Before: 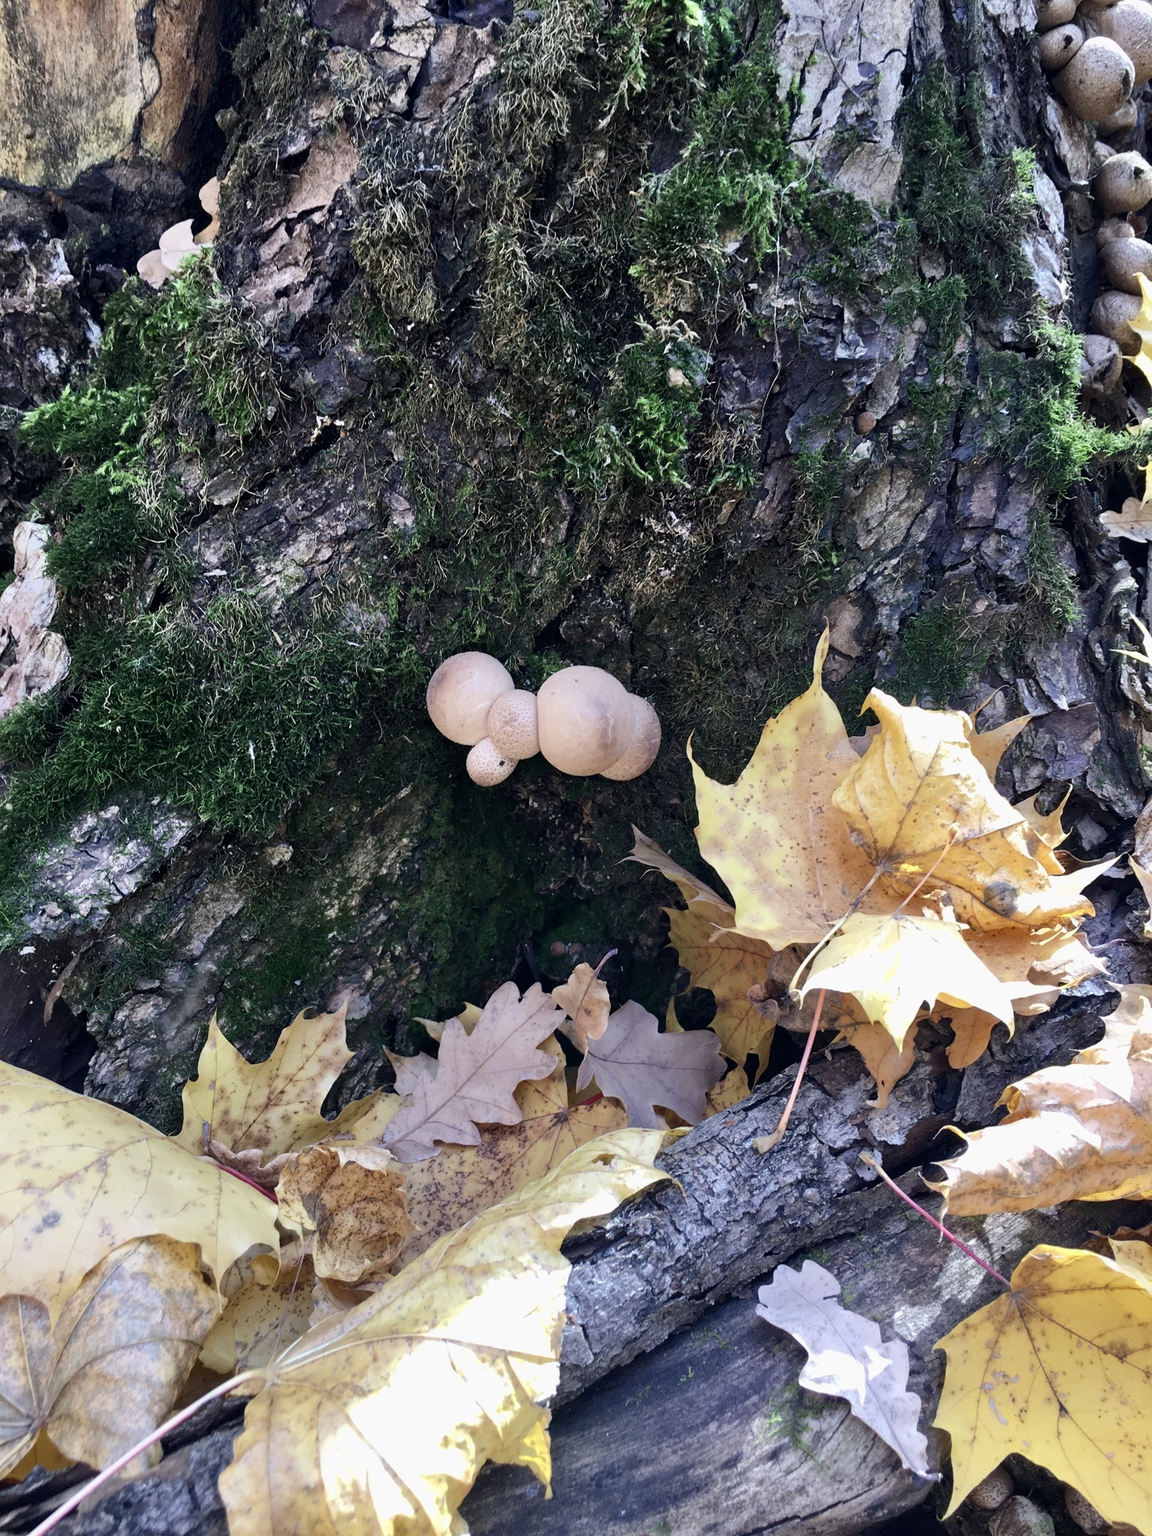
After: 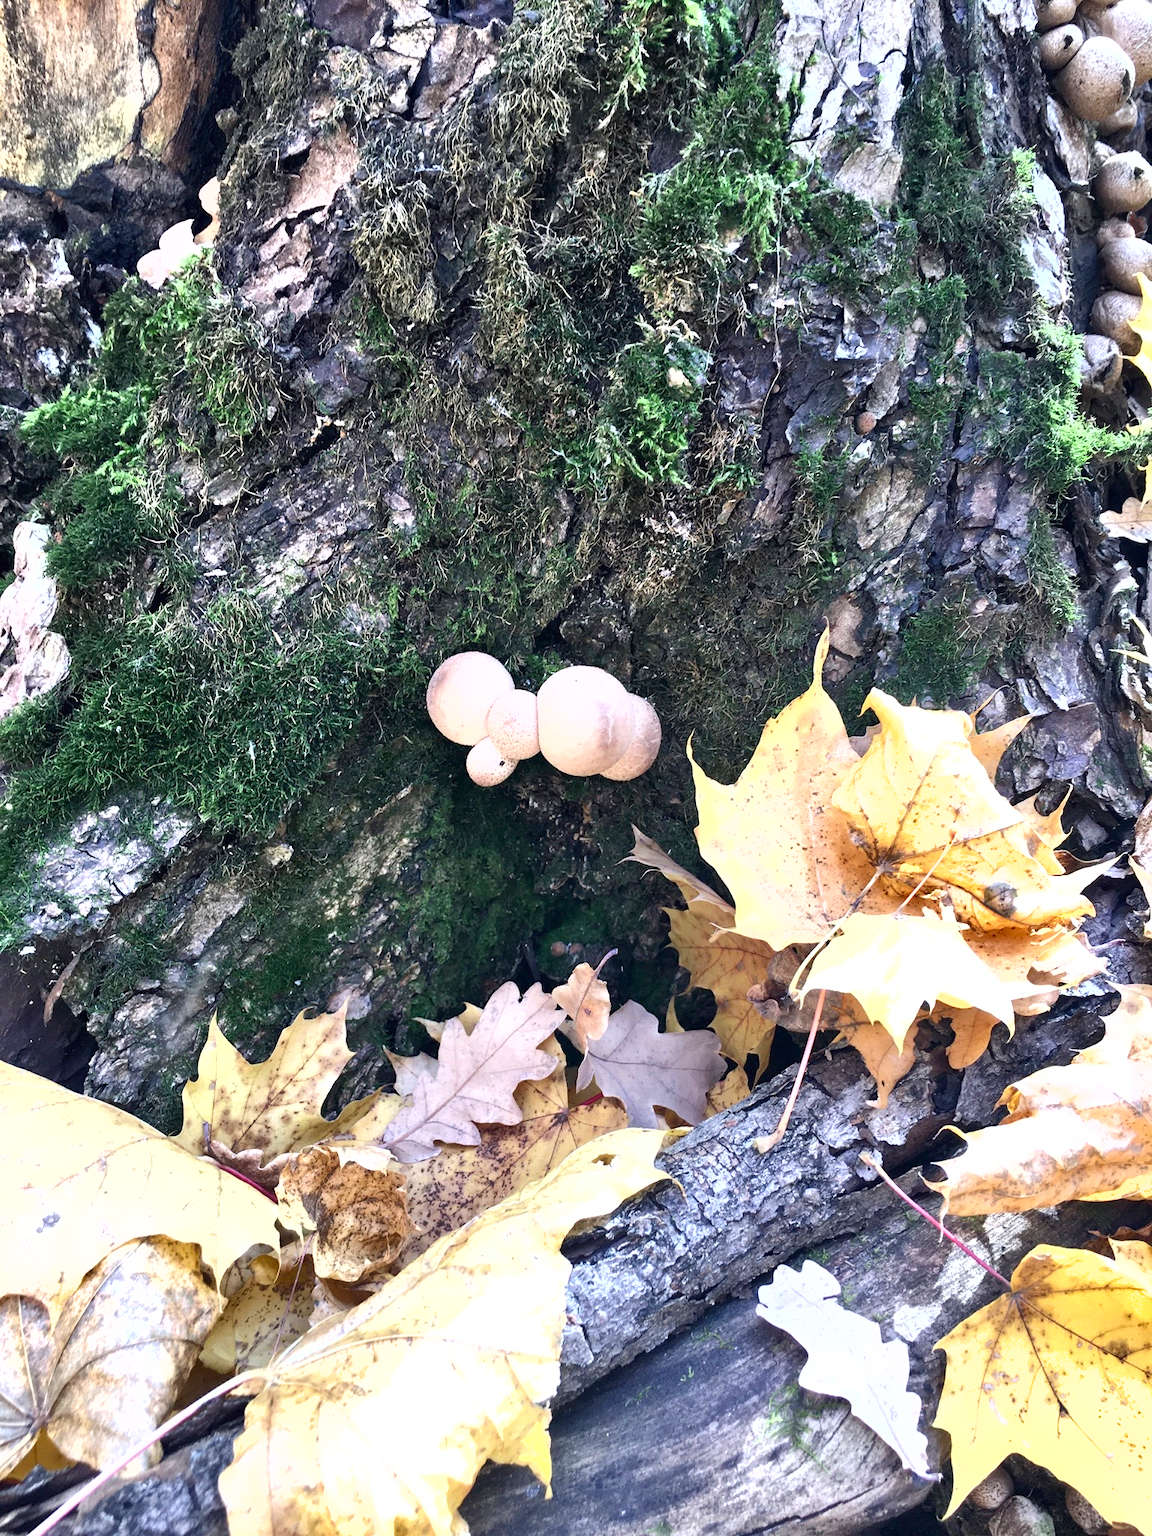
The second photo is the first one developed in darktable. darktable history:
exposure: black level correction 0, exposure 1 EV, compensate highlight preservation false
shadows and highlights: low approximation 0.01, soften with gaussian
contrast brightness saturation: saturation -0.1
